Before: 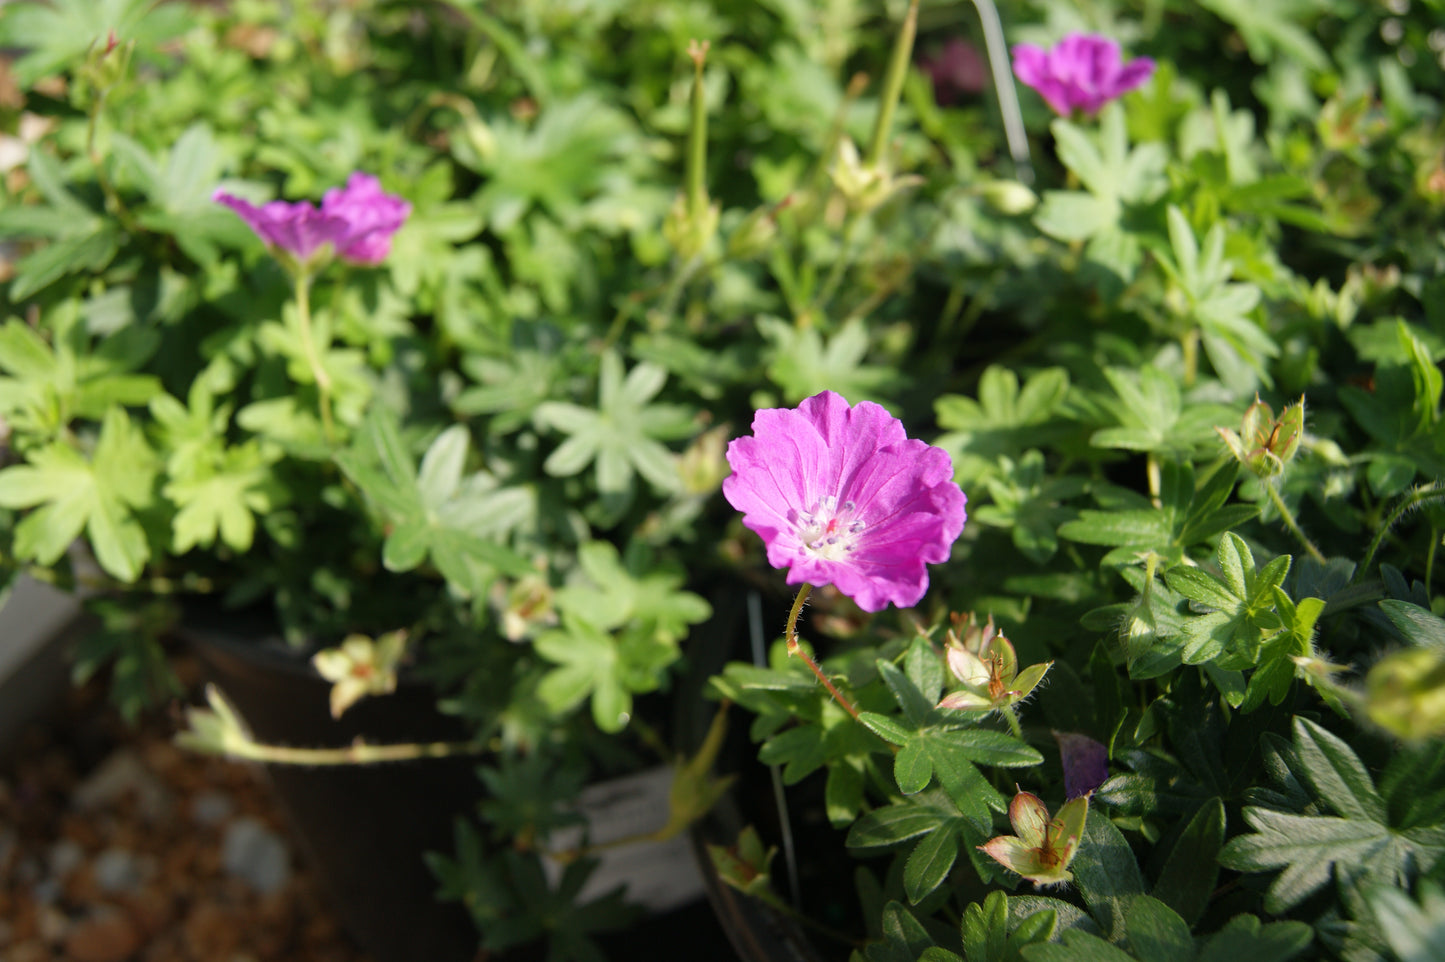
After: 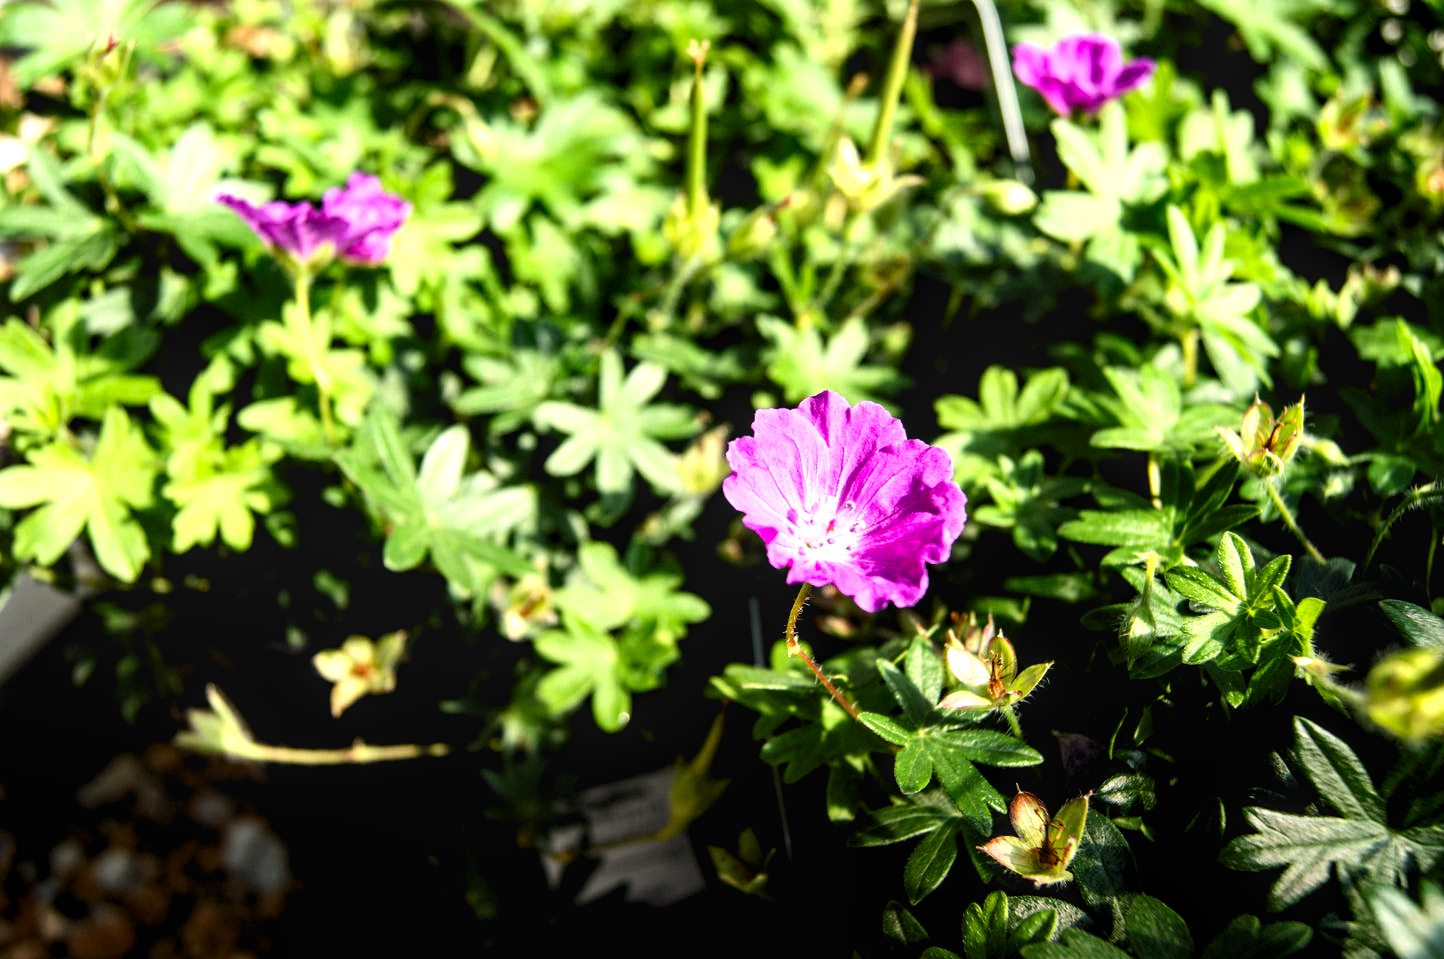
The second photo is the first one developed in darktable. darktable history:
exposure: black level correction 0, exposure 0.7 EV, compensate exposure bias true, compensate highlight preservation false
crop: top 0.103%, bottom 0.13%
contrast brightness saturation: contrast 0.237, brightness -0.224, saturation 0.145
levels: levels [0.062, 0.494, 0.925]
local contrast: on, module defaults
